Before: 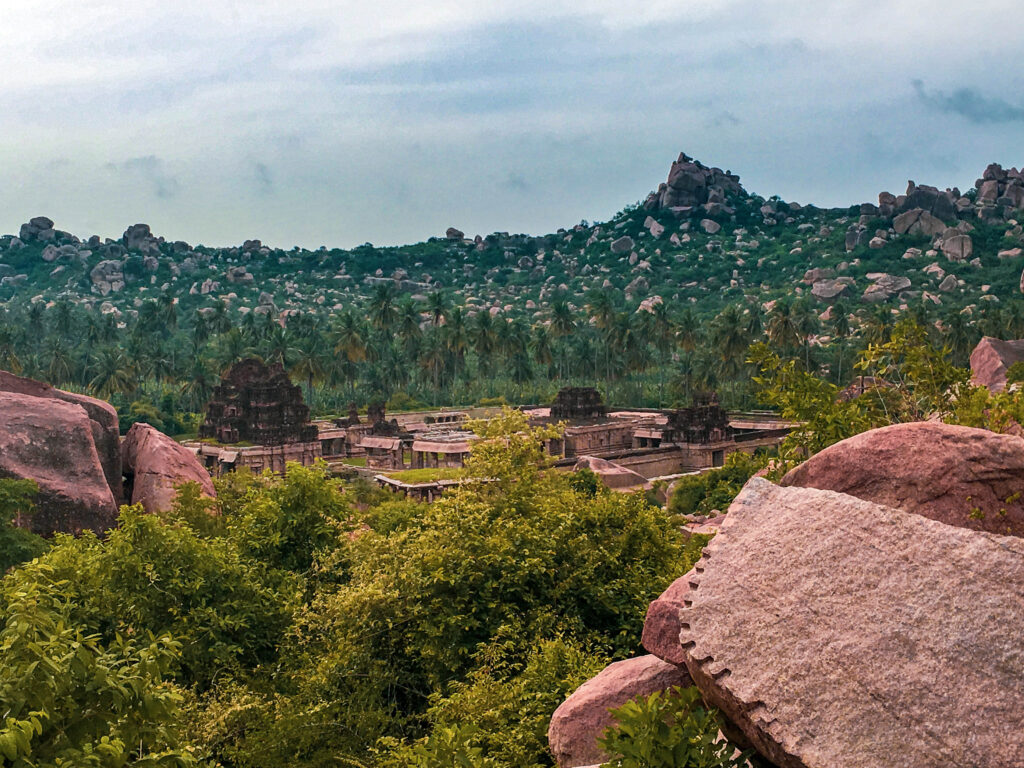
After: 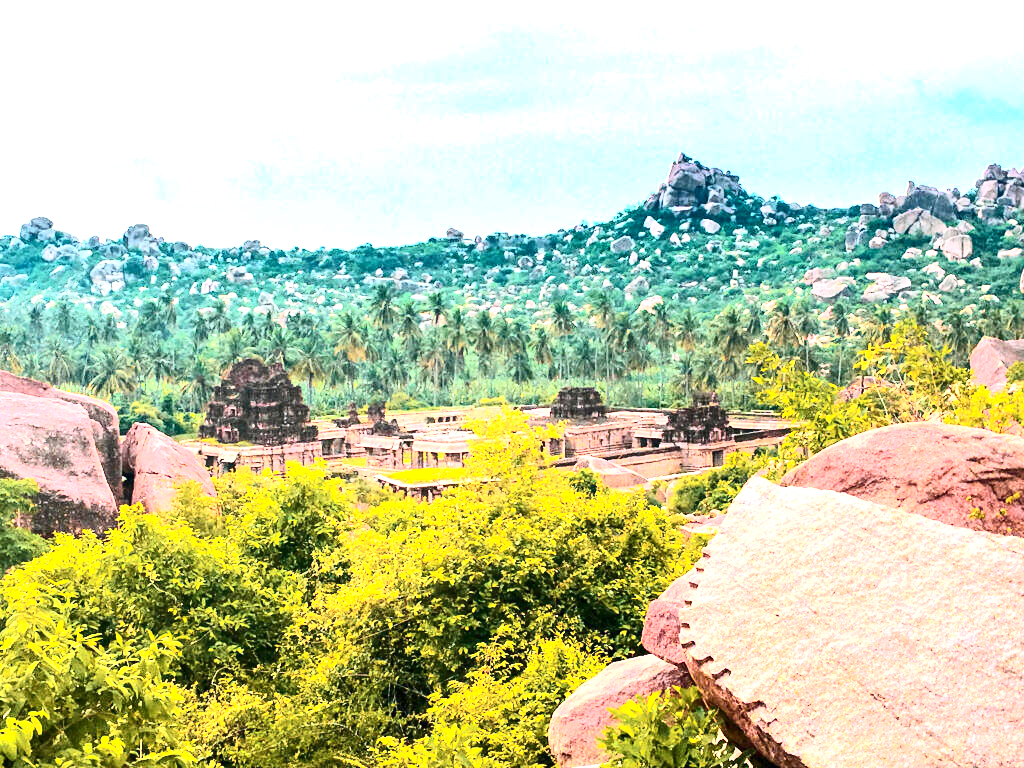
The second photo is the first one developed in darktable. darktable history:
contrast brightness saturation: contrast 0.4, brightness 0.1, saturation 0.21
exposure: exposure 2.207 EV, compensate highlight preservation false
